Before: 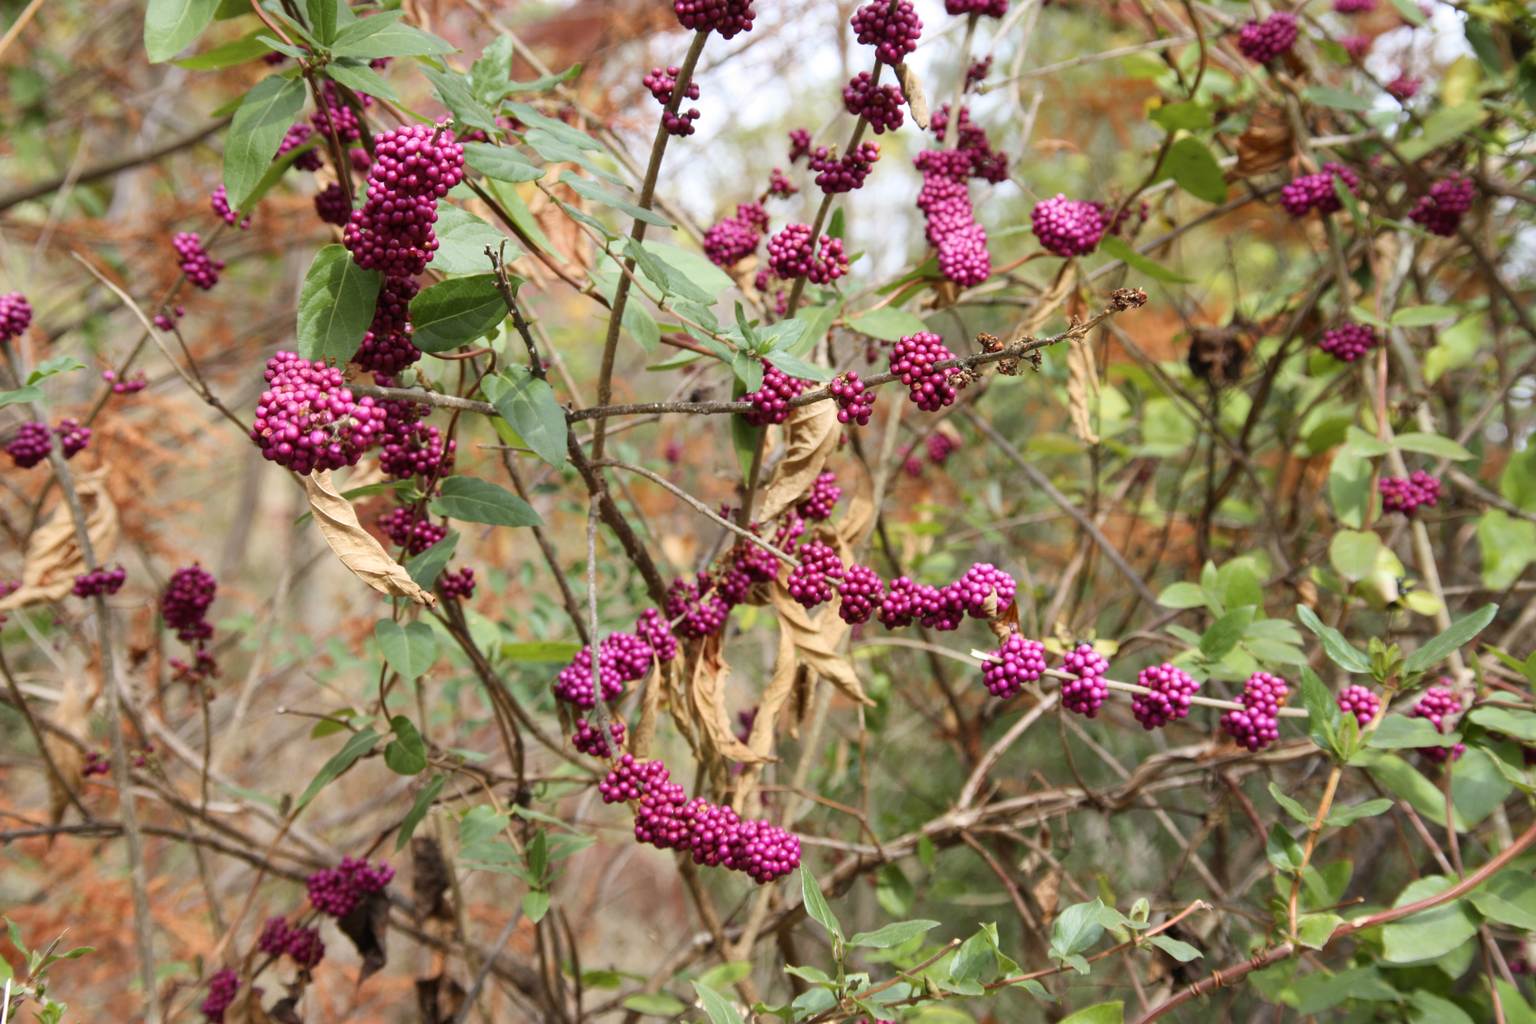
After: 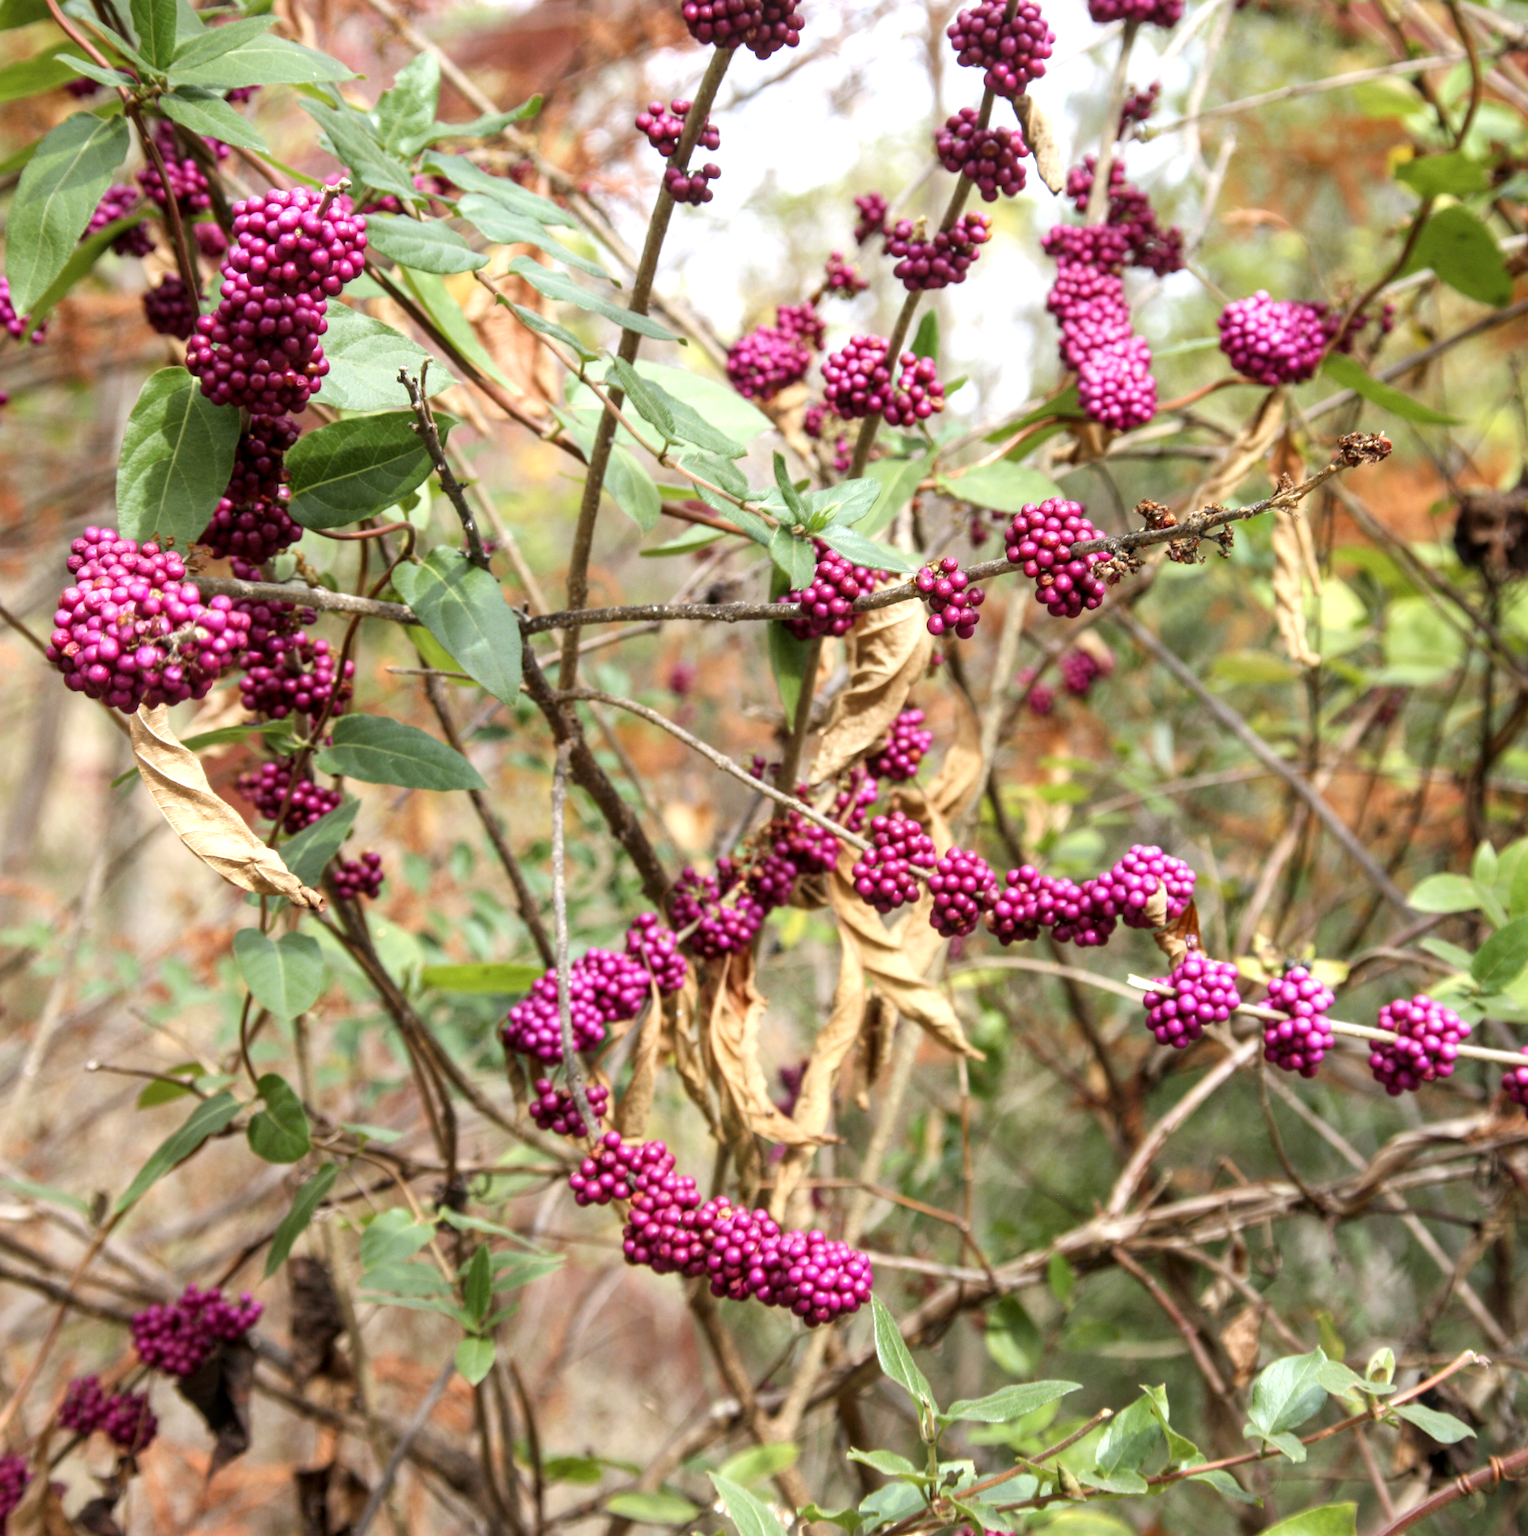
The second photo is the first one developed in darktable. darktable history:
local contrast: on, module defaults
crop and rotate: left 14.322%, right 19.347%
tone equalizer: -8 EV -0.387 EV, -7 EV -0.415 EV, -6 EV -0.303 EV, -5 EV -0.232 EV, -3 EV 0.237 EV, -2 EV 0.317 EV, -1 EV 0.383 EV, +0 EV 0.424 EV
